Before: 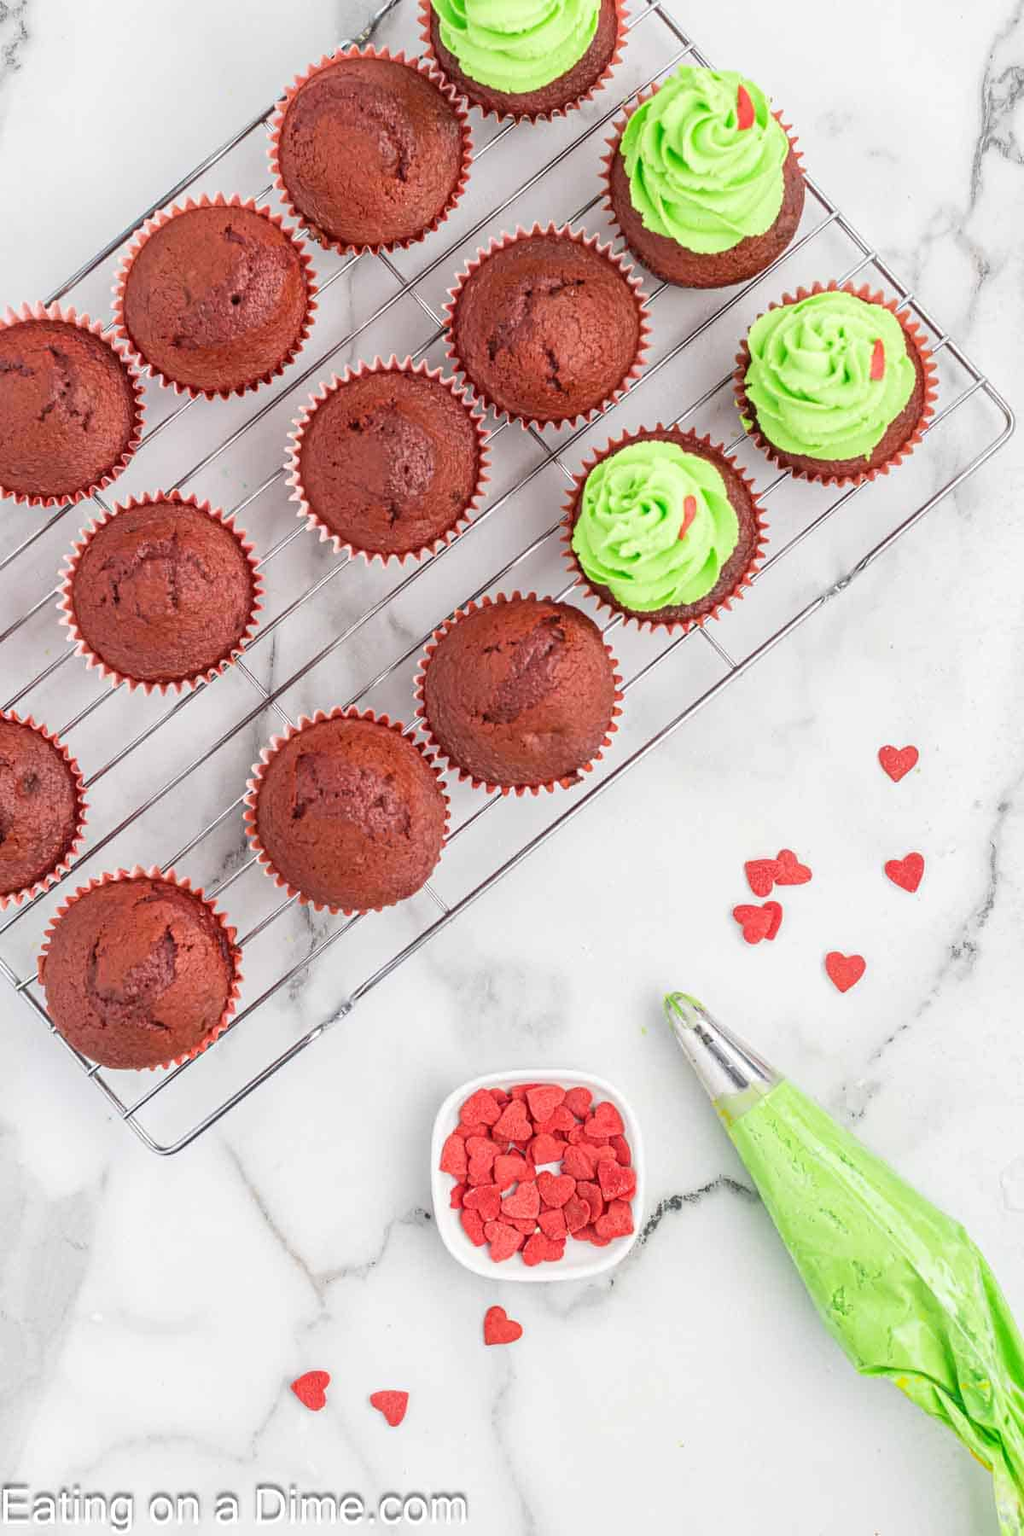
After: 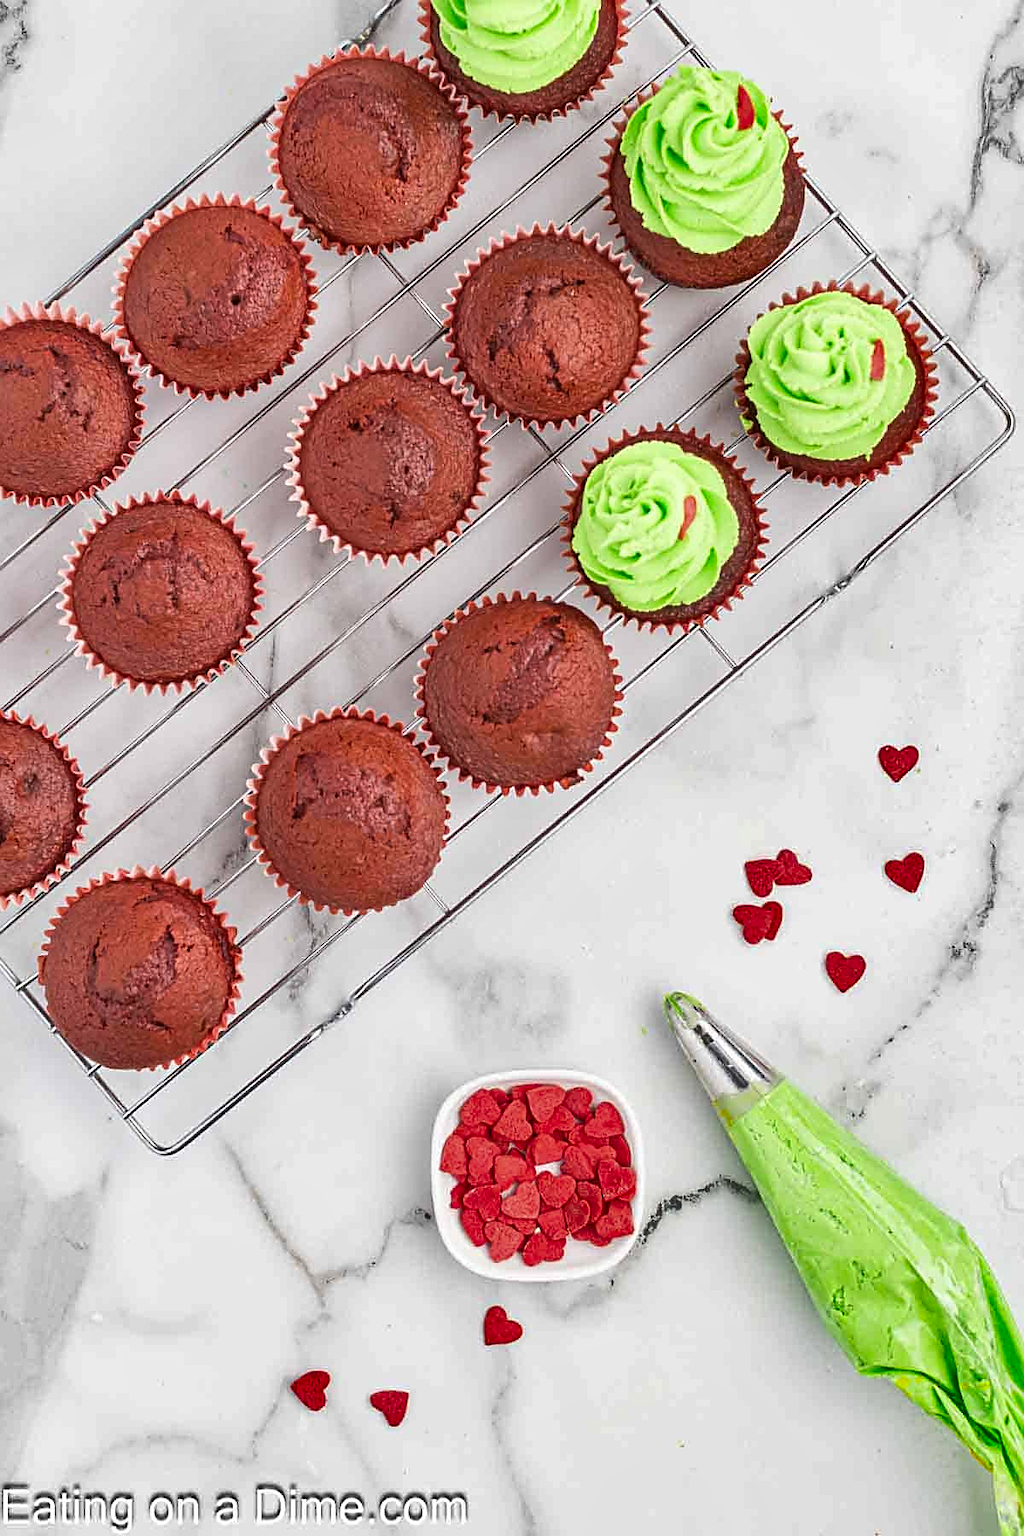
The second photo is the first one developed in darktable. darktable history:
tone curve: curves: ch0 [(0, 0) (0.161, 0.144) (0.501, 0.497) (1, 1)], color space Lab, linked channels, preserve colors none
shadows and highlights: soften with gaussian
sharpen: on, module defaults
